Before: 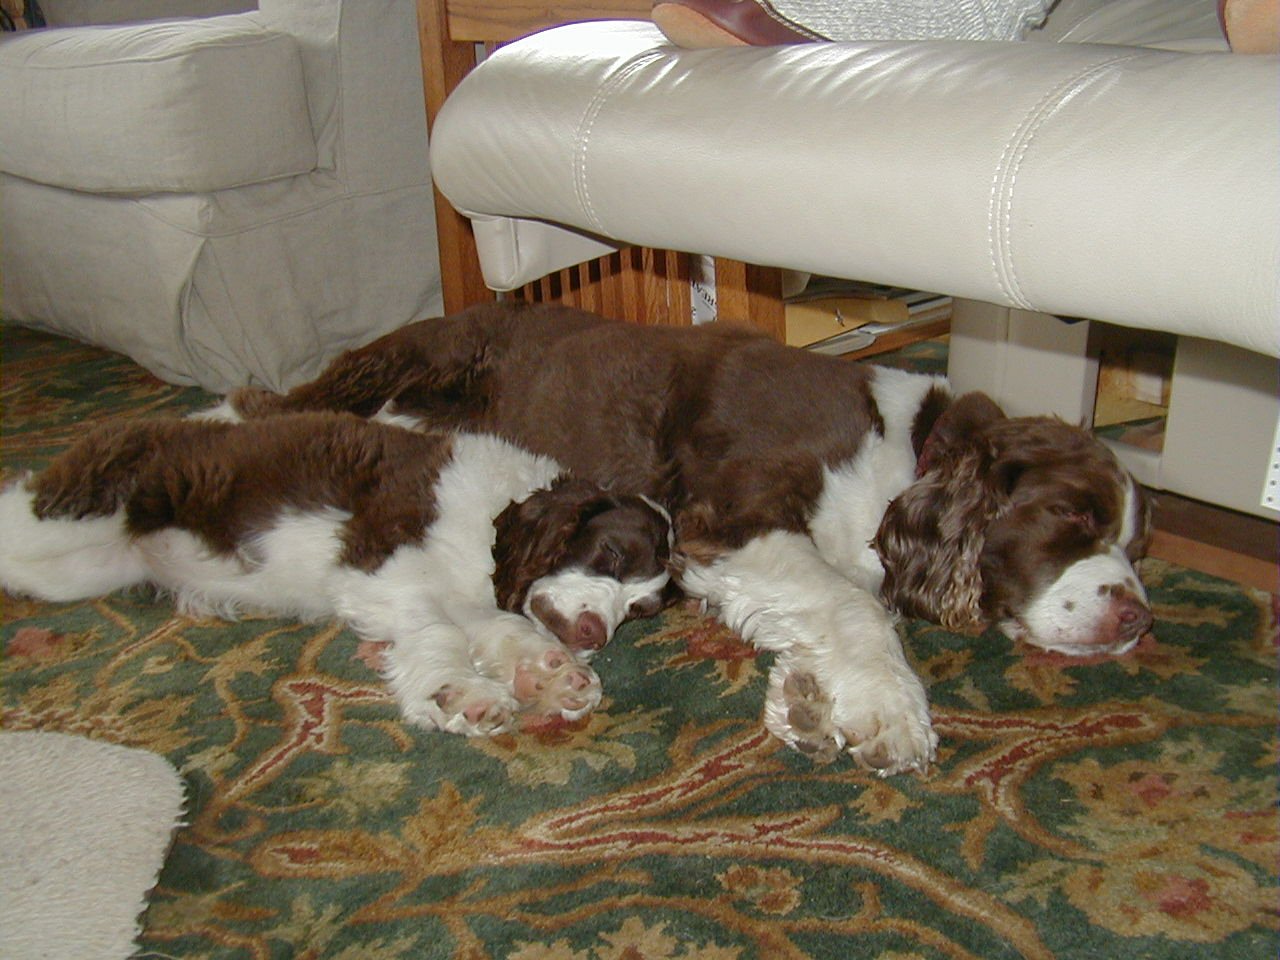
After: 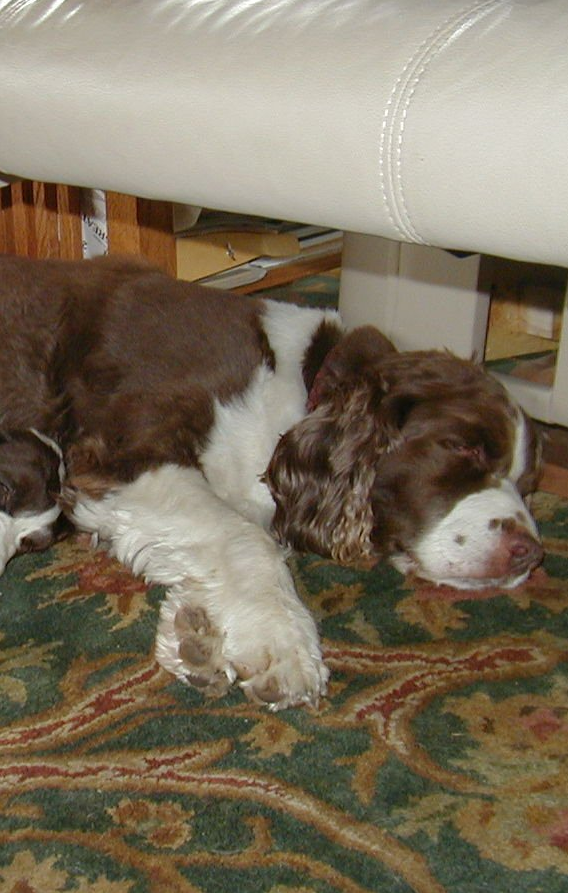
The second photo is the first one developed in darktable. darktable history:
crop: left 47.593%, top 6.891%, right 7.982%
